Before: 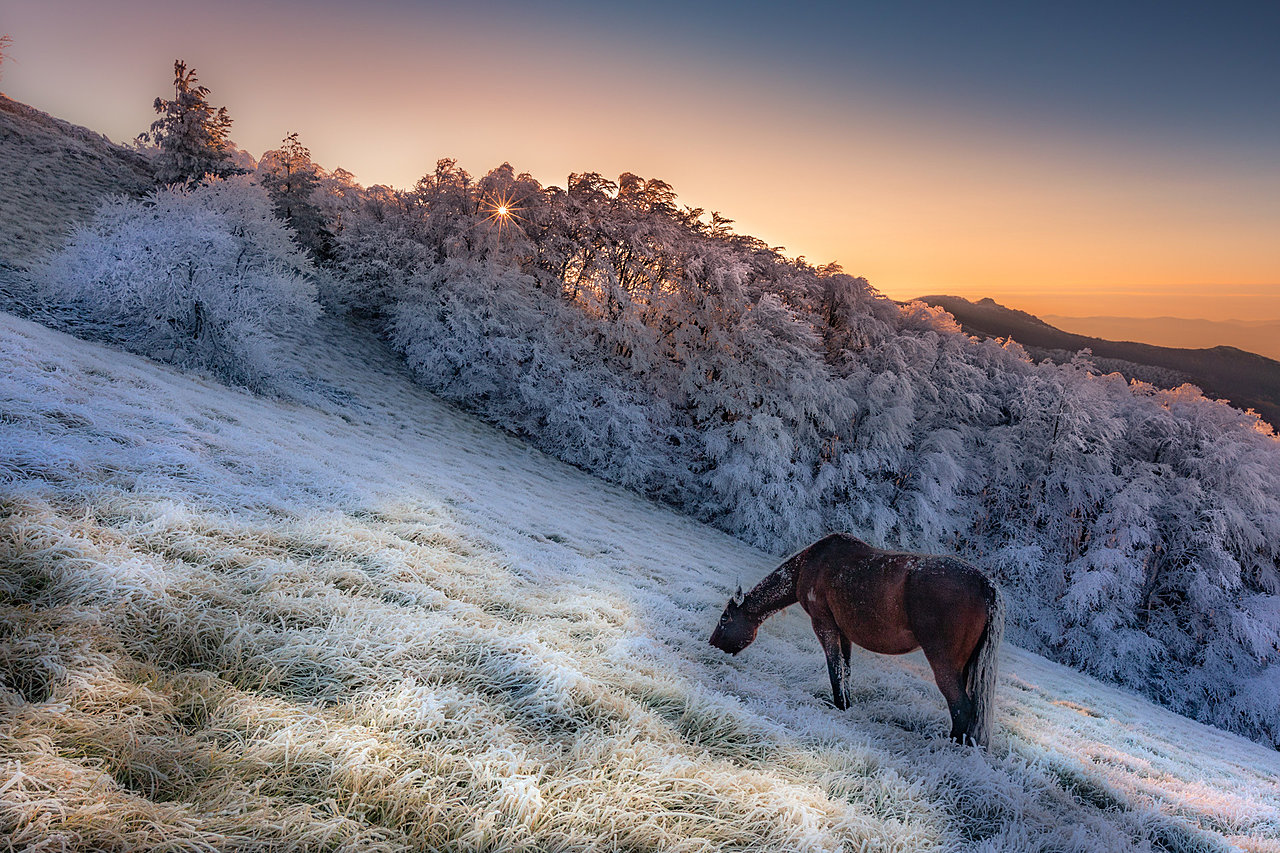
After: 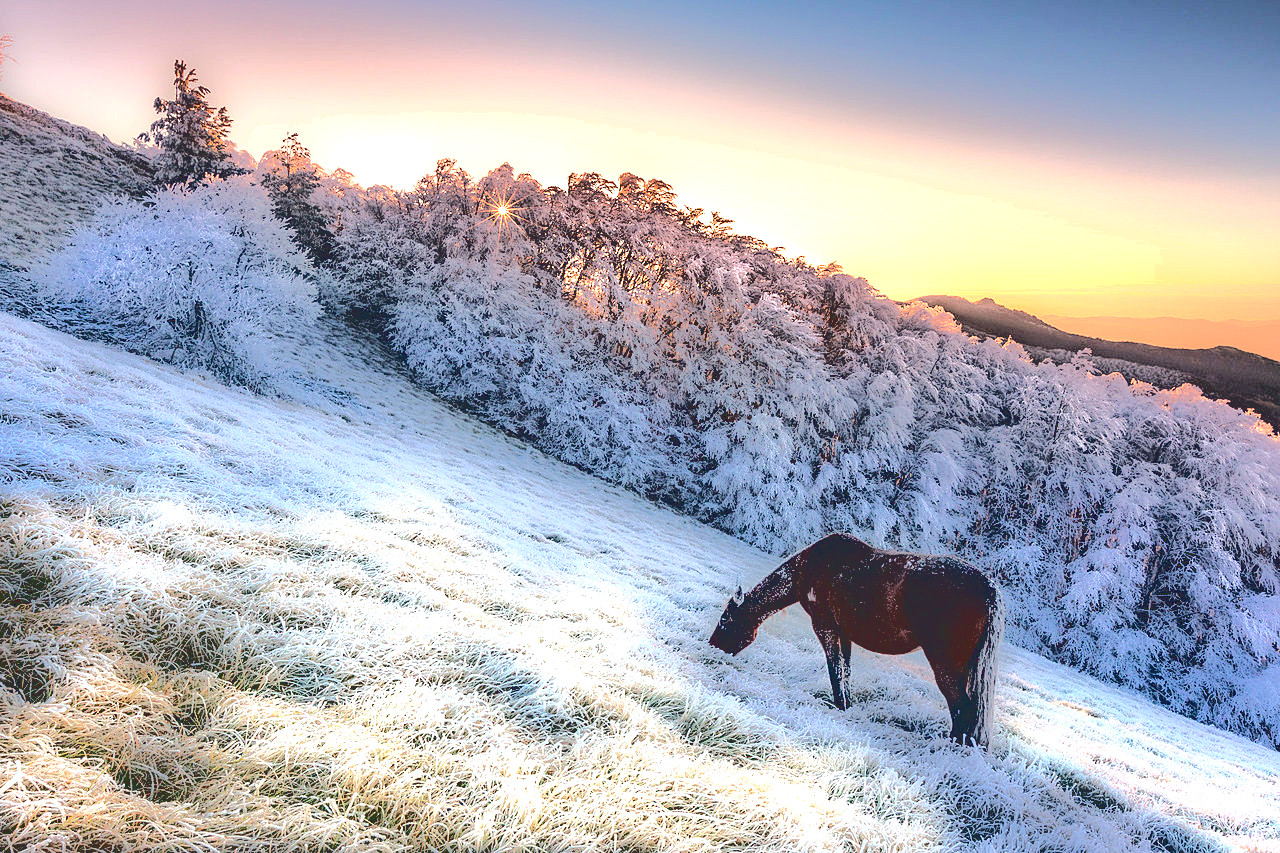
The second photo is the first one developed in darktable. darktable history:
exposure: black level correction 0, exposure 1.1 EV, compensate exposure bias true, compensate highlight preservation false
base curve: curves: ch0 [(0.065, 0.026) (0.236, 0.358) (0.53, 0.546) (0.777, 0.841) (0.924, 0.992)], preserve colors average RGB
